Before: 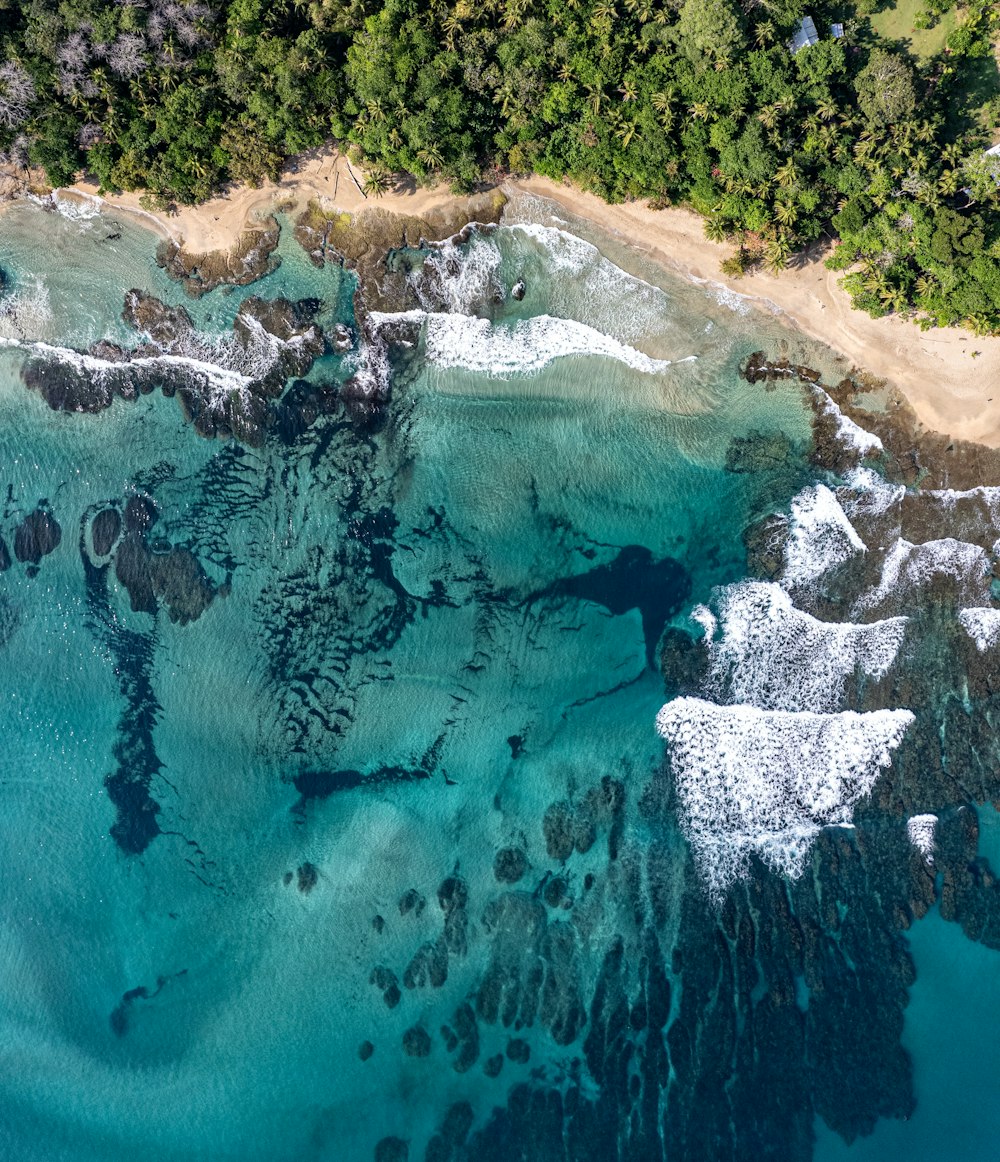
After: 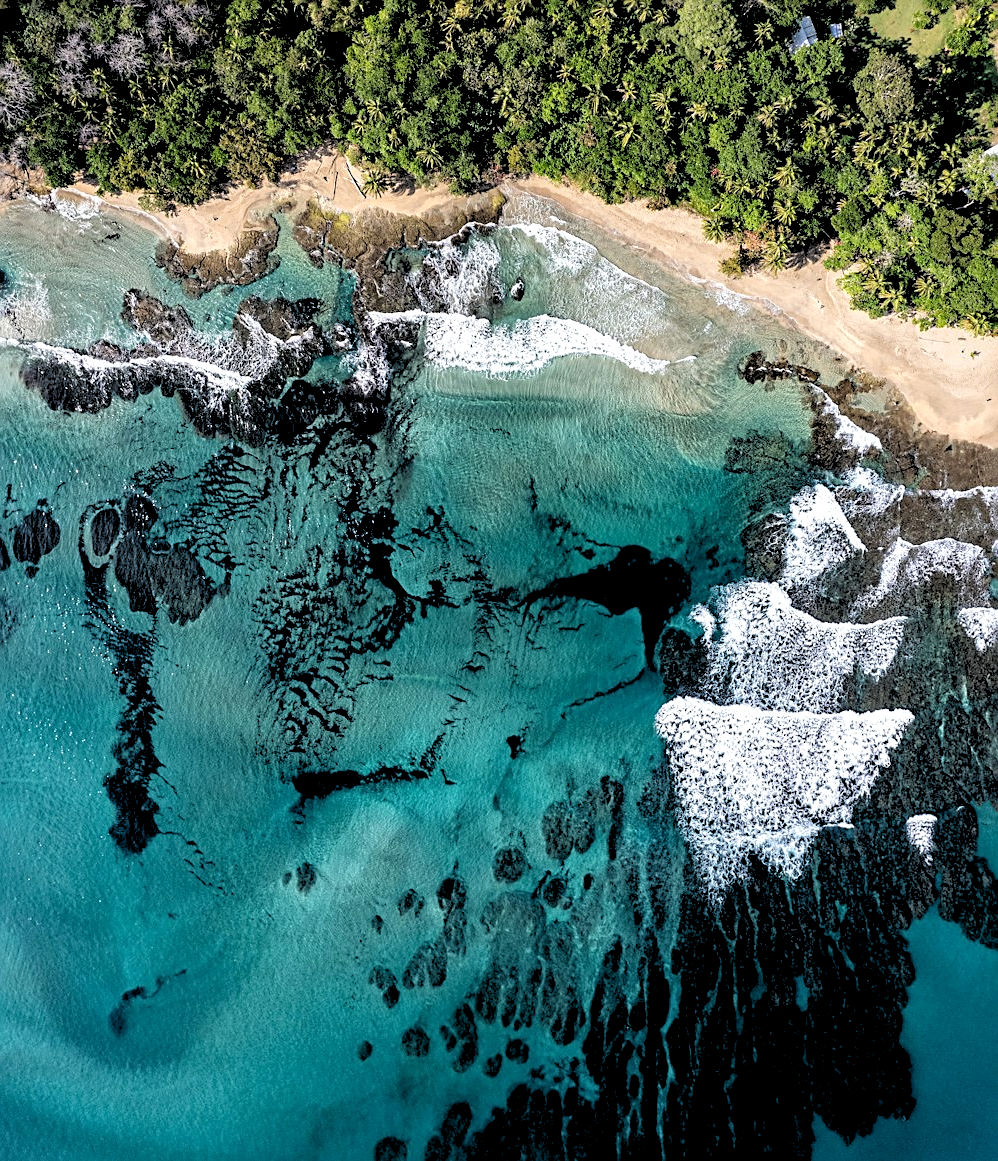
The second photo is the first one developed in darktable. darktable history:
rgb levels: levels [[0.029, 0.461, 0.922], [0, 0.5, 1], [0, 0.5, 1]]
crop and rotate: left 0.126%
sharpen: on, module defaults
